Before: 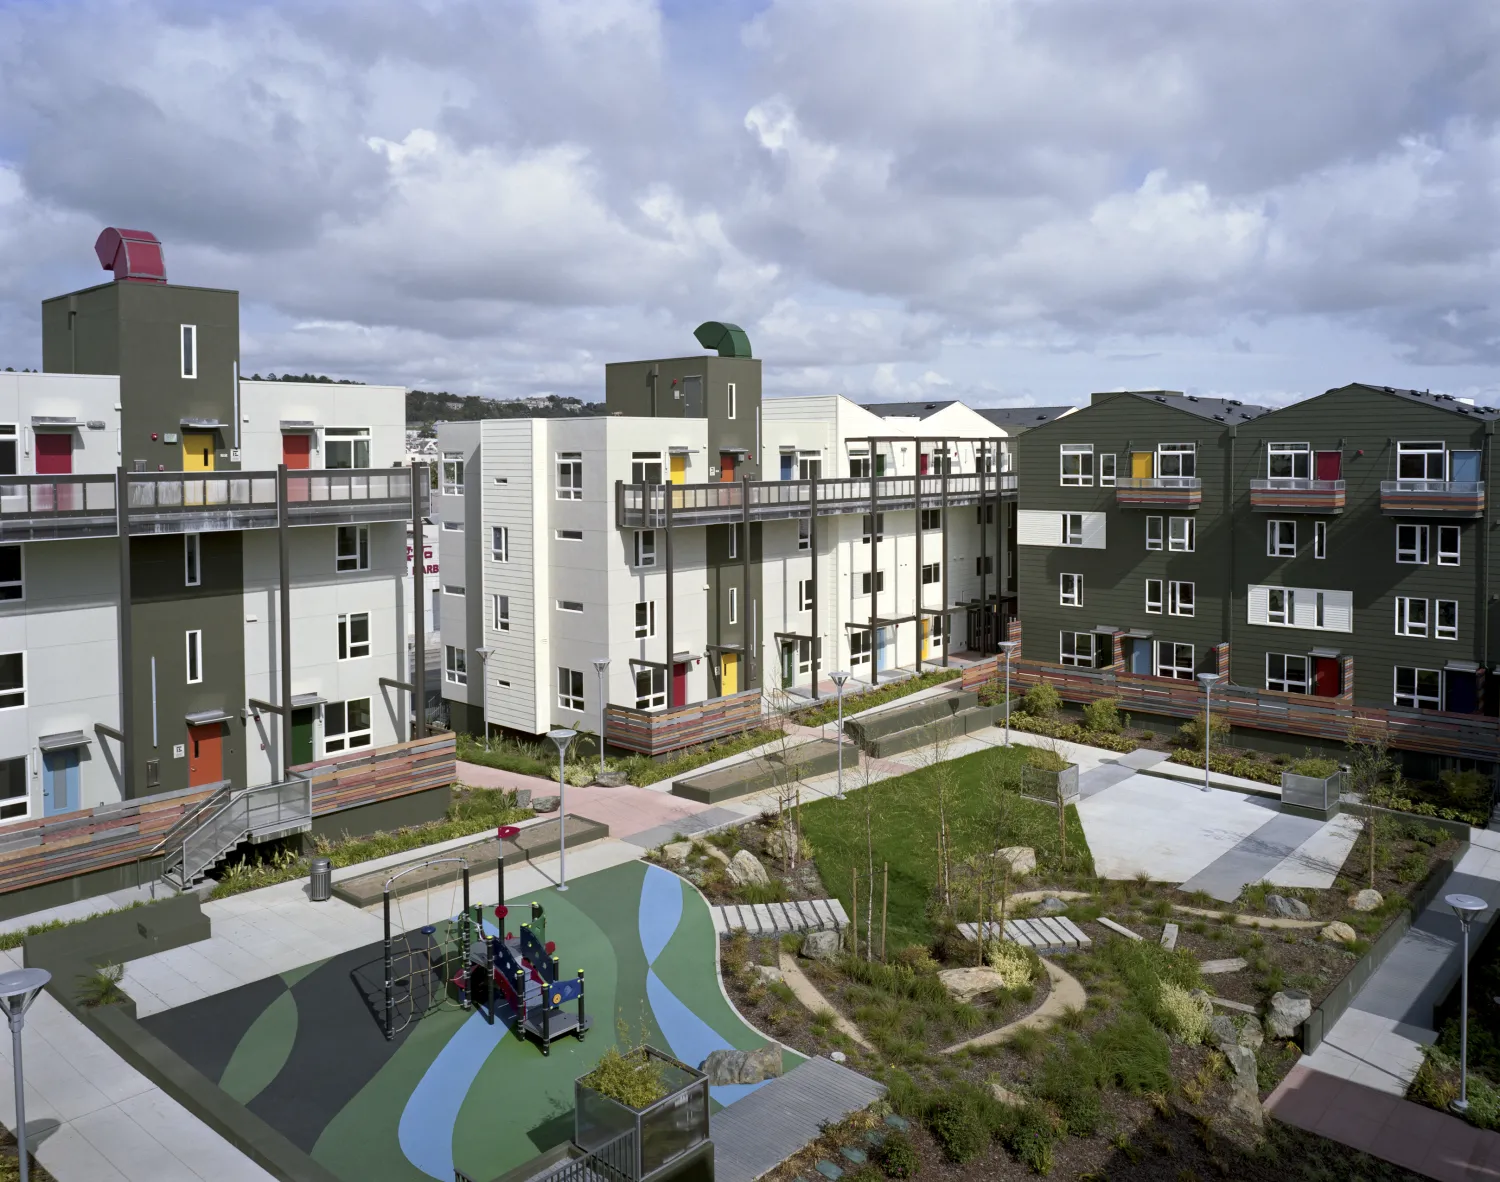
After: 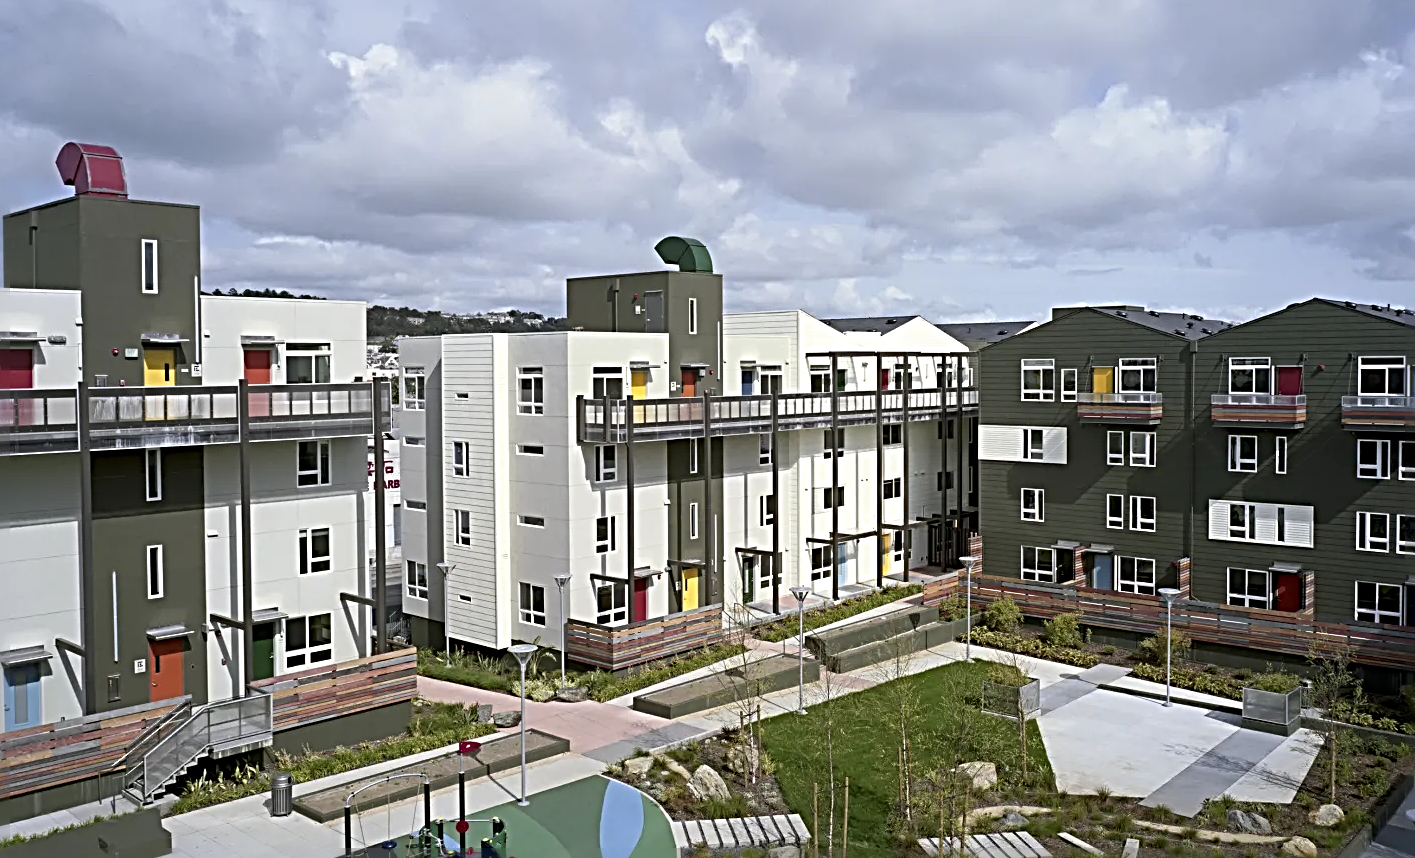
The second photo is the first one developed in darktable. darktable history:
crop: left 2.636%, top 7.205%, right 2.995%, bottom 20.135%
sharpen: radius 3.671, amount 0.937
